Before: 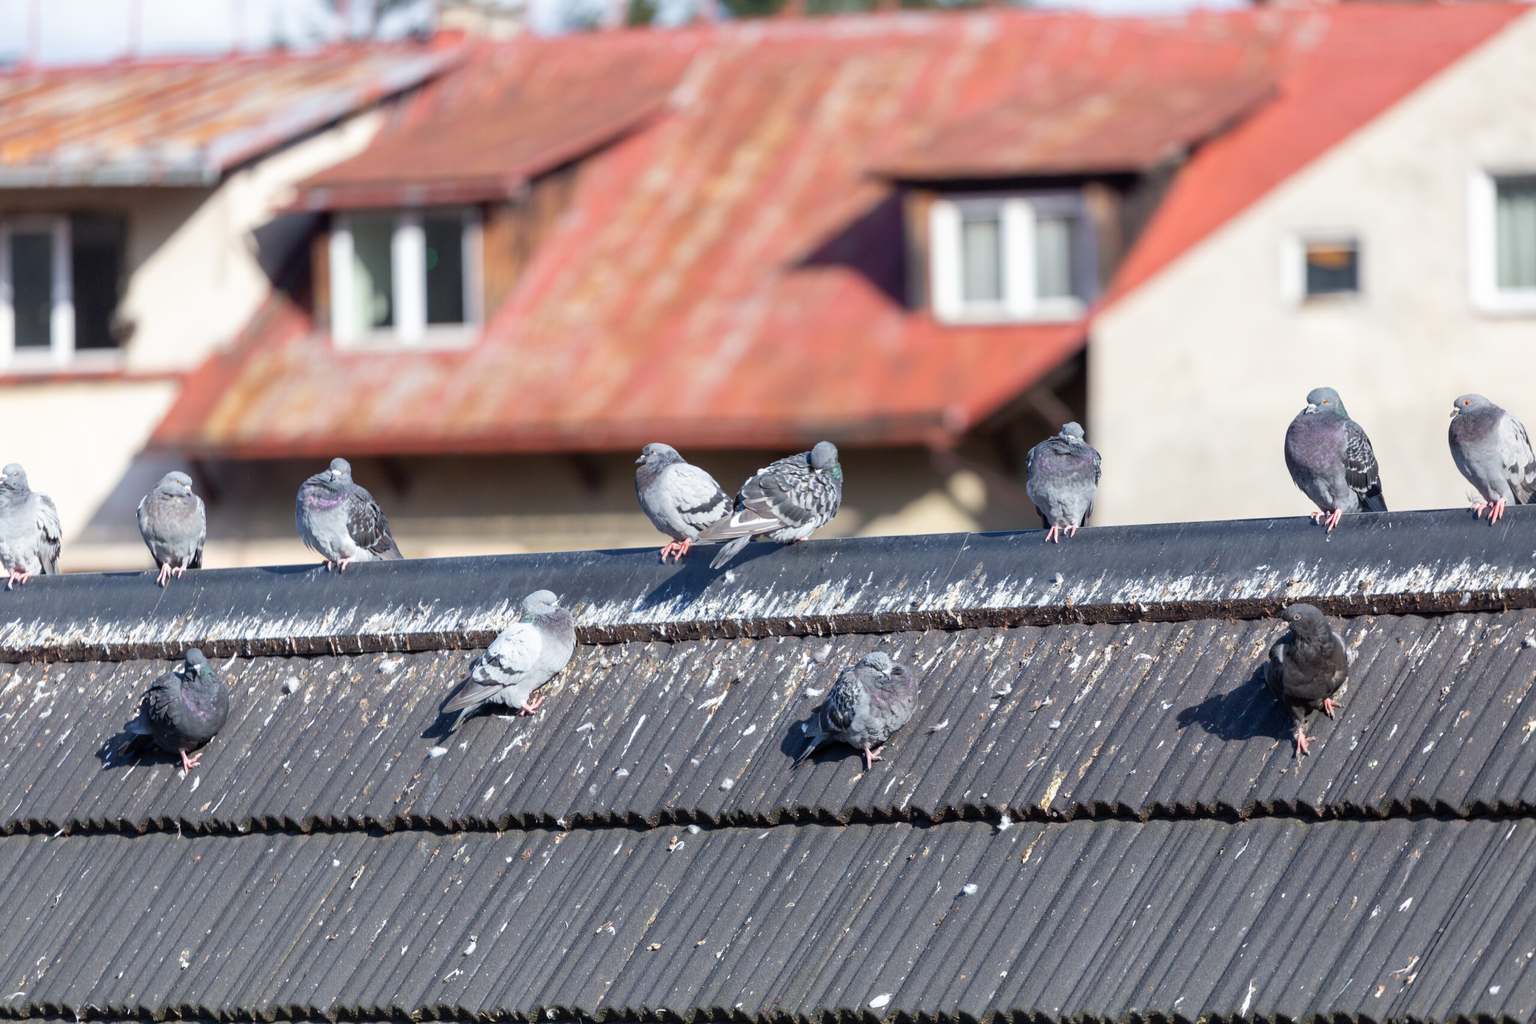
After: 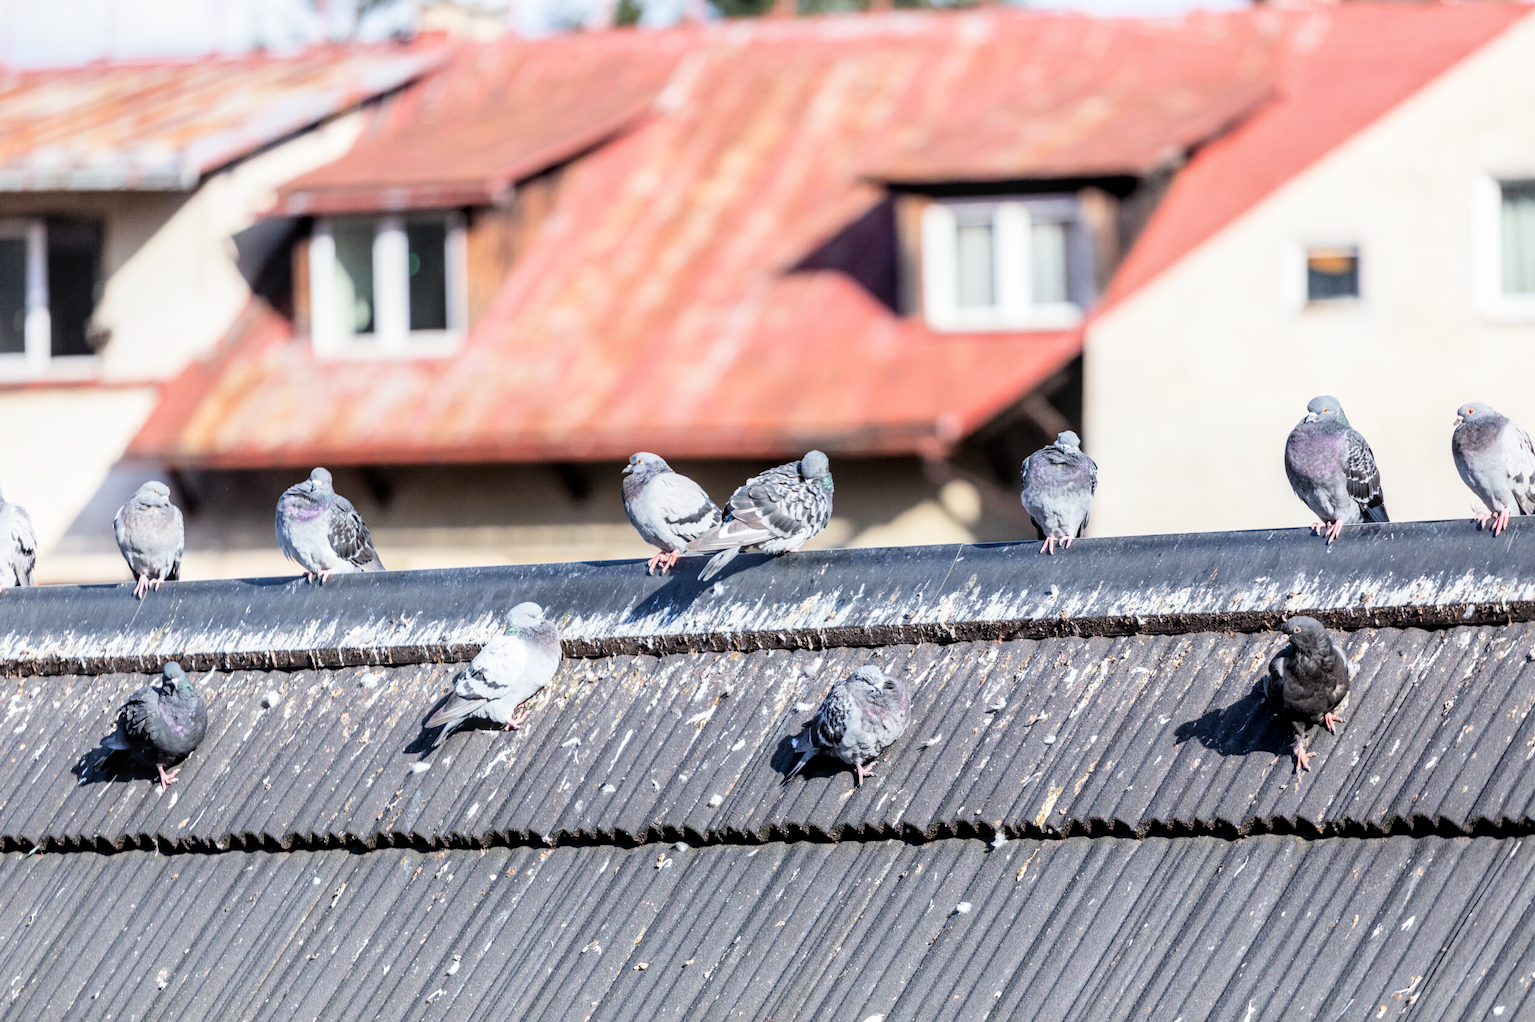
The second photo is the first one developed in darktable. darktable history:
exposure: black level correction 0, exposure 0.702 EV, compensate highlight preservation false
filmic rgb: black relative exposure -7.99 EV, white relative exposure 4.01 EV, hardness 4.17, contrast 1.369
local contrast: on, module defaults
crop: left 1.688%, right 0.267%, bottom 2.063%
